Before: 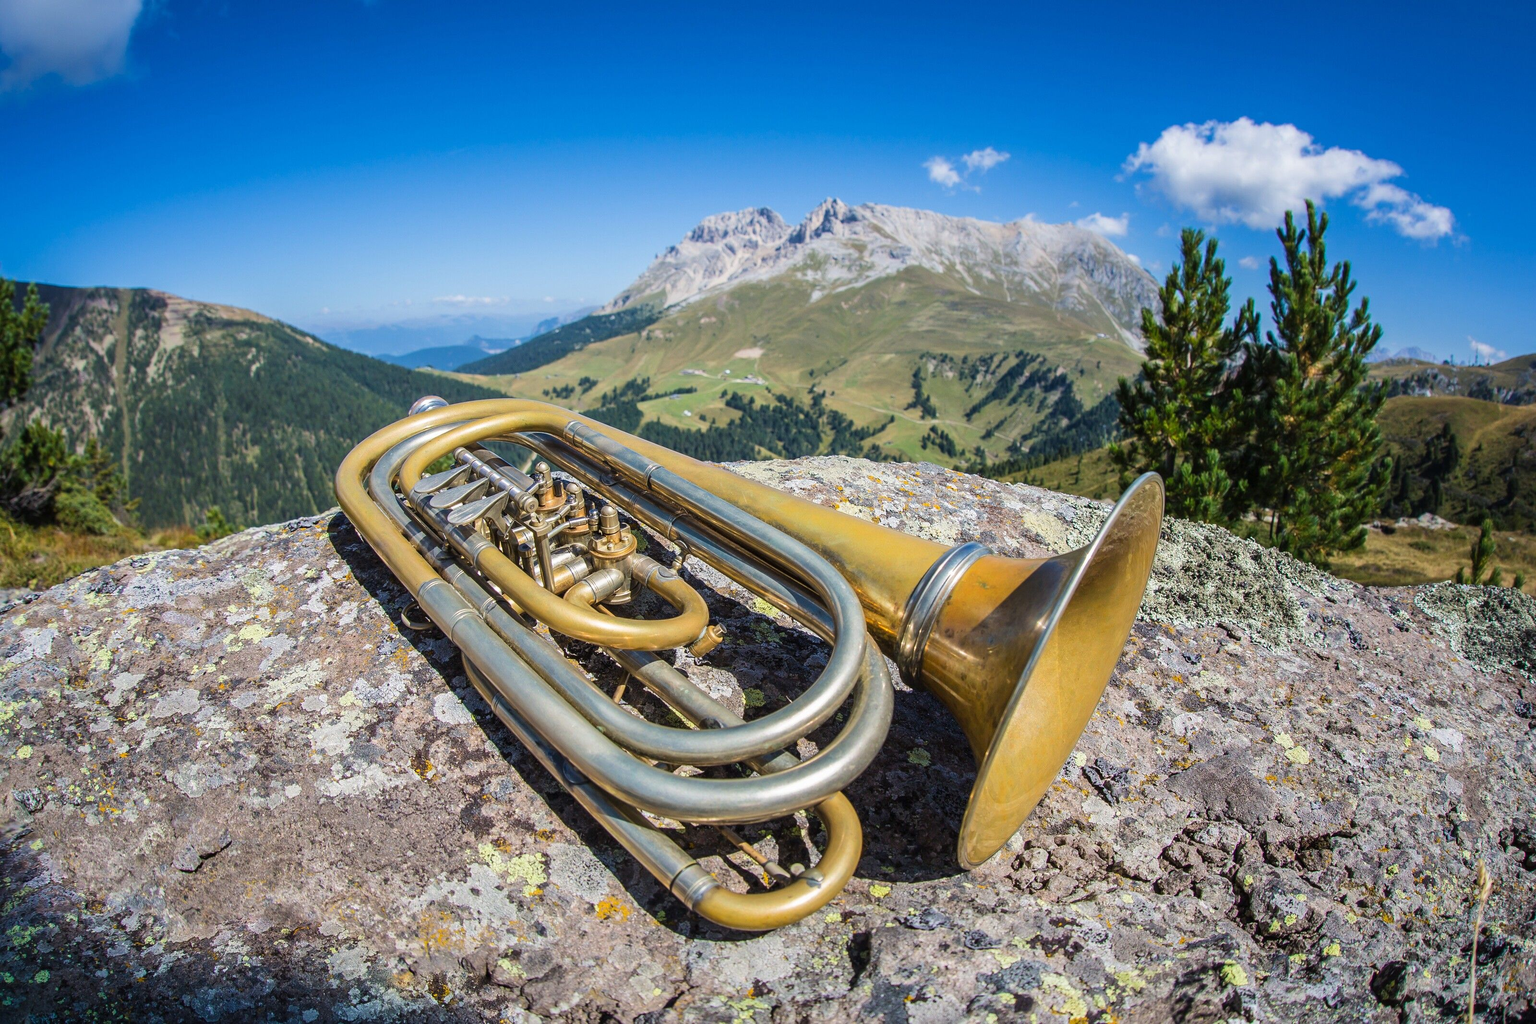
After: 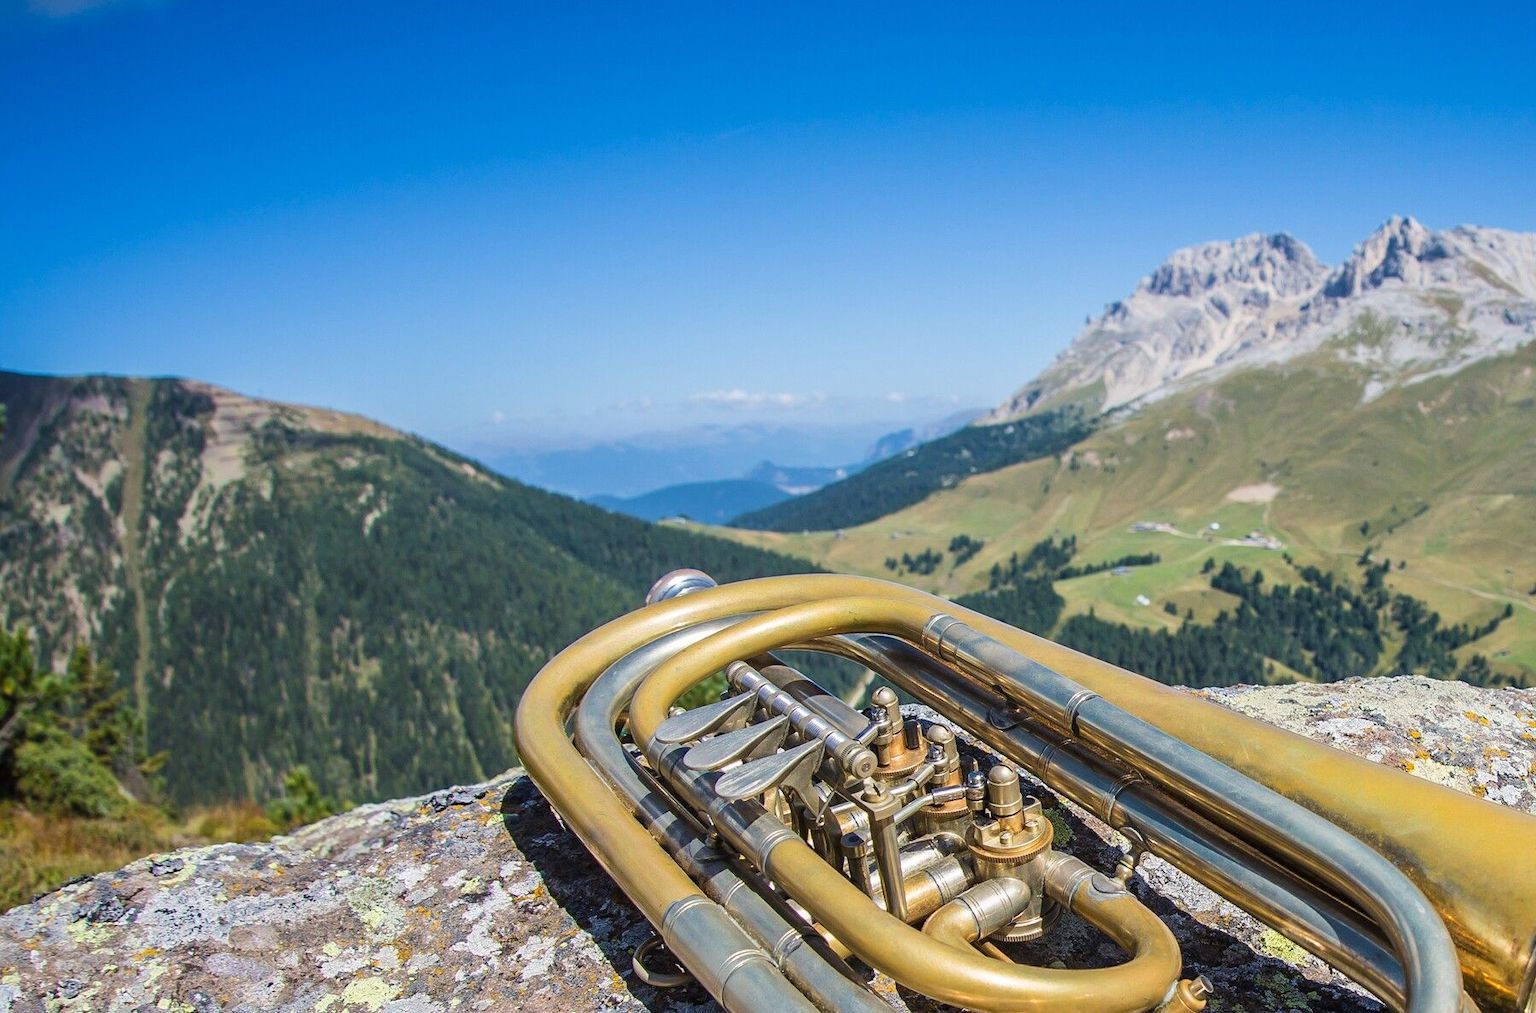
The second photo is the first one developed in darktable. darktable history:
crop and rotate: left 3.059%, top 7.505%, right 40.85%, bottom 37.004%
